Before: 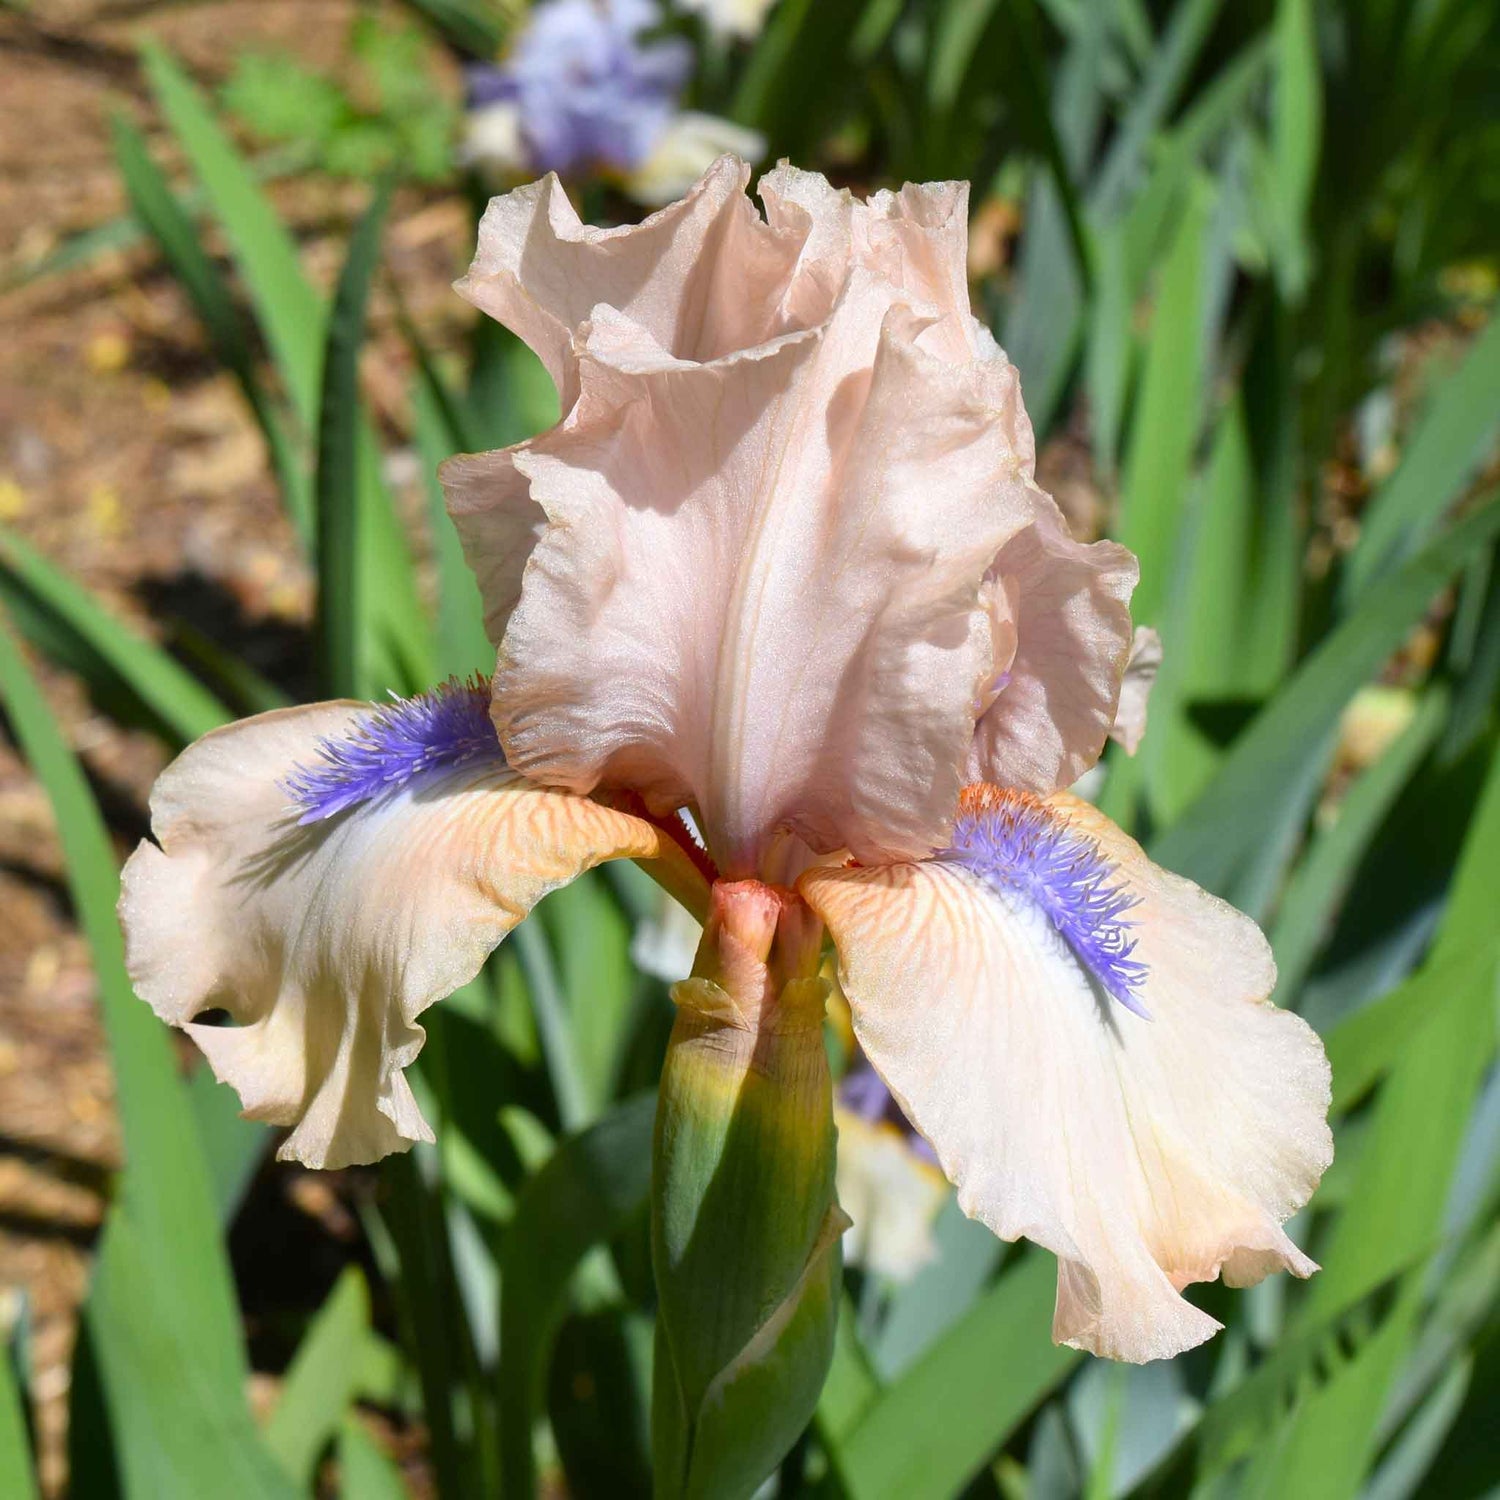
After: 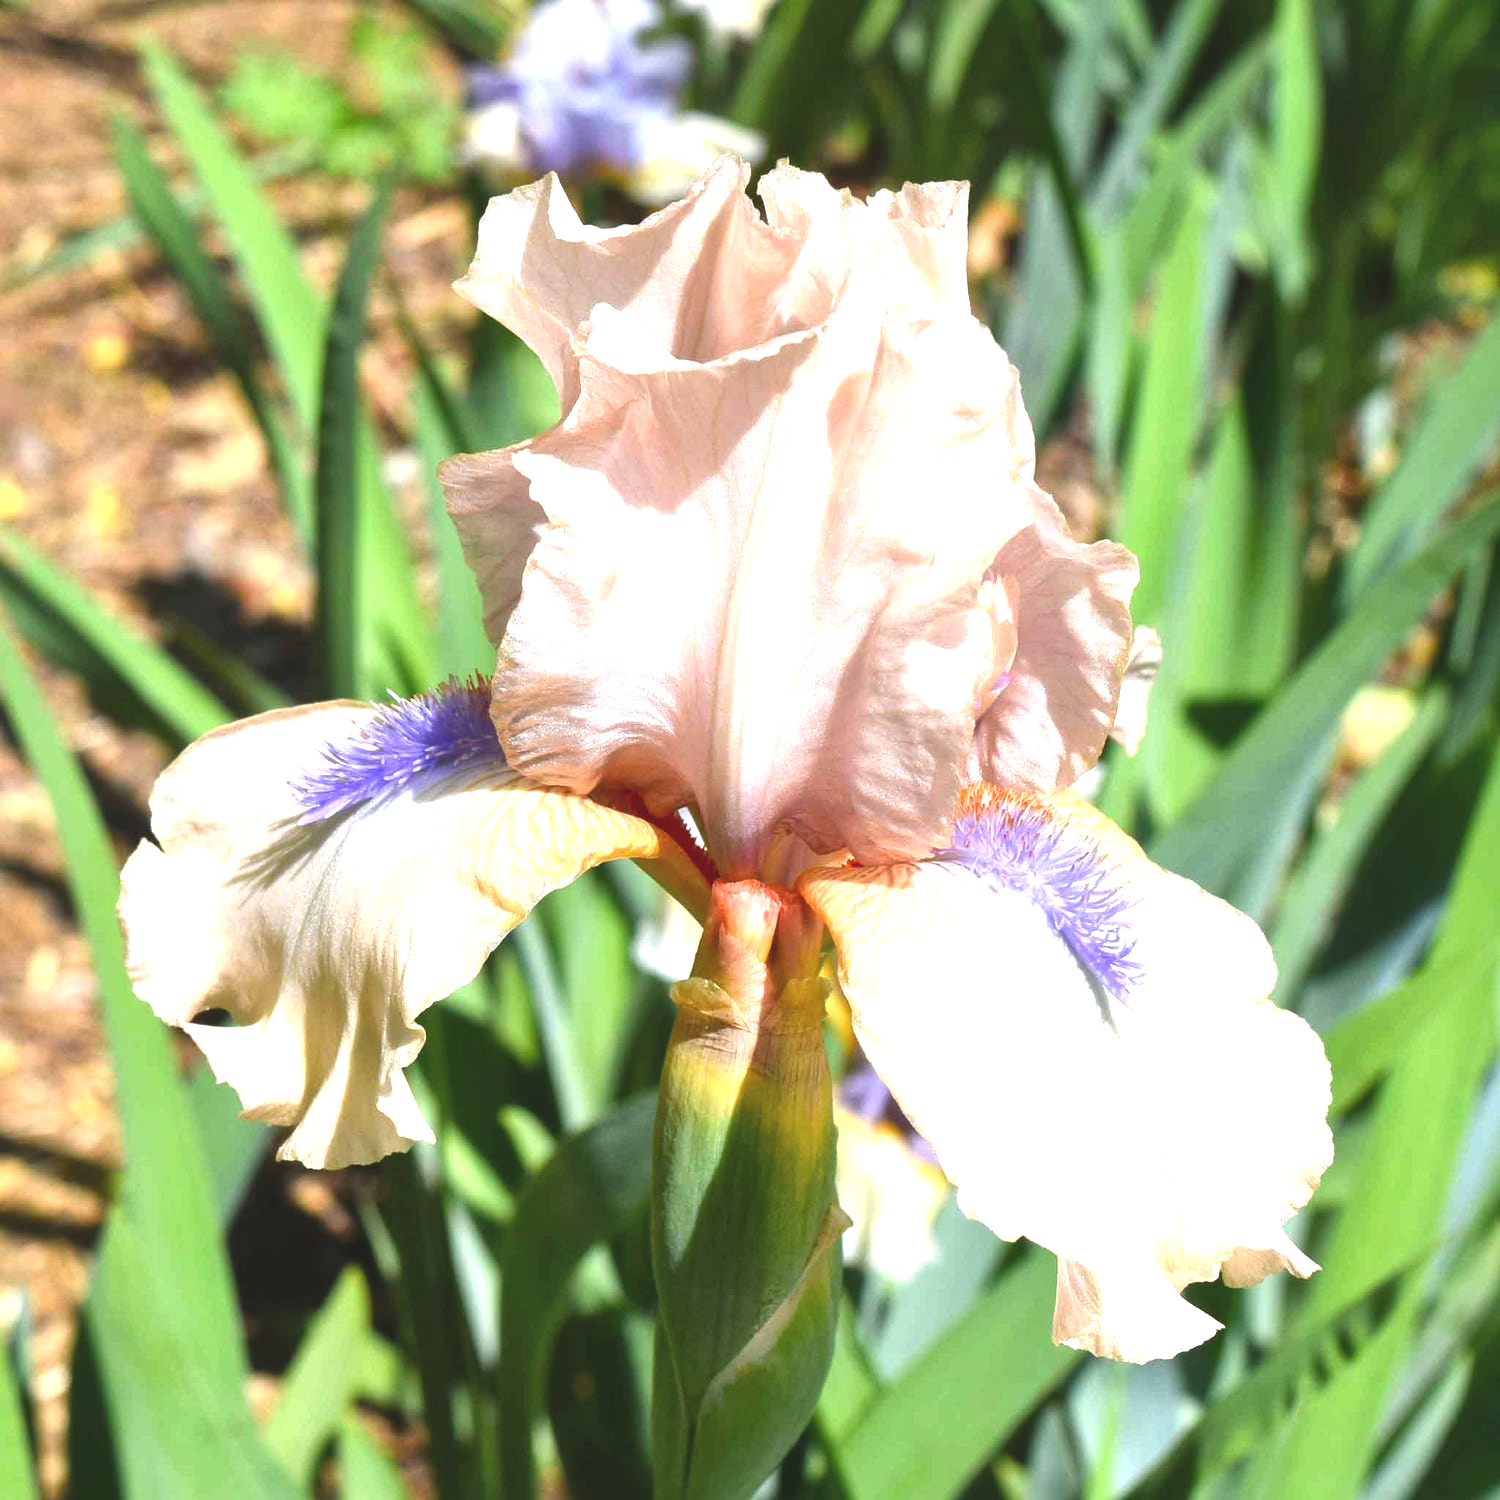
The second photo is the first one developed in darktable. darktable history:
local contrast: mode bilateral grid, contrast 20, coarseness 49, detail 119%, midtone range 0.2
exposure: black level correction -0.006, exposure 1 EV, compensate highlight preservation false
